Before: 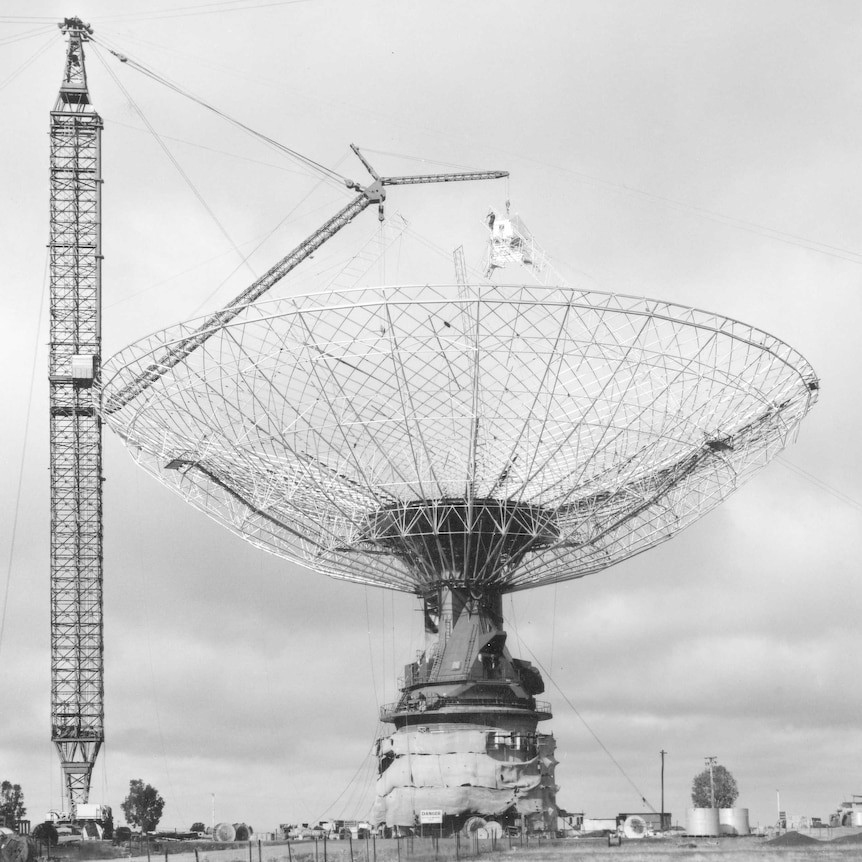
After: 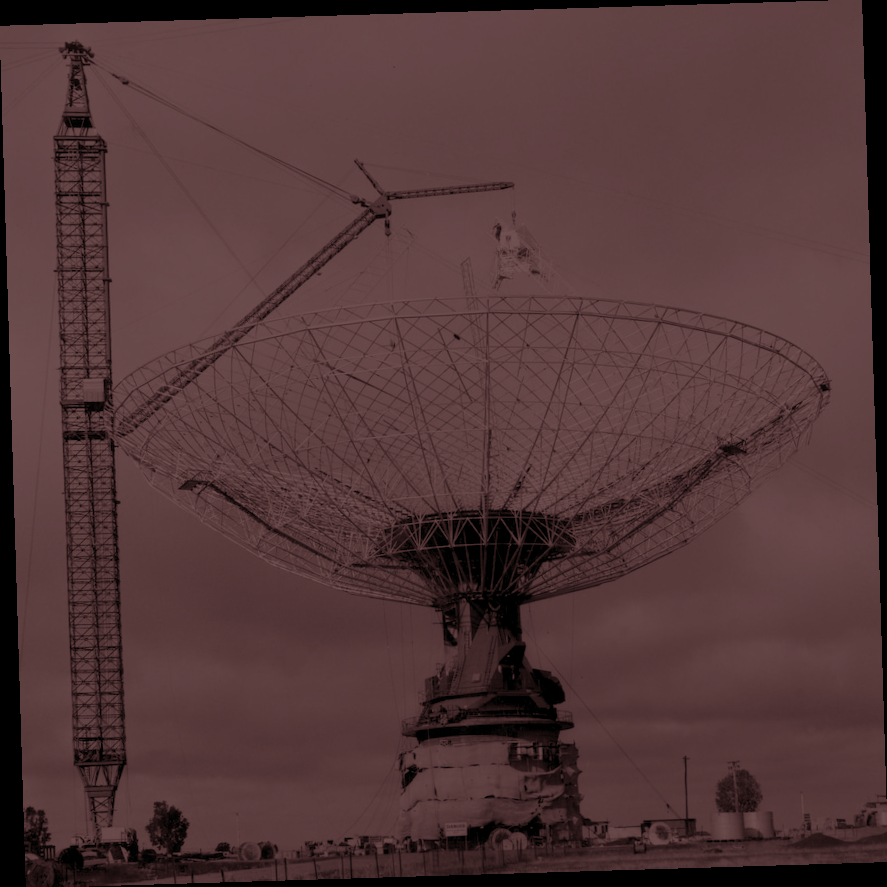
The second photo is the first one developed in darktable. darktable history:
colorize: hue 90°, saturation 19%, lightness 1.59%, version 1
white balance: red 1.05, blue 1.072
split-toning: on, module defaults
rotate and perspective: rotation -1.75°, automatic cropping off
